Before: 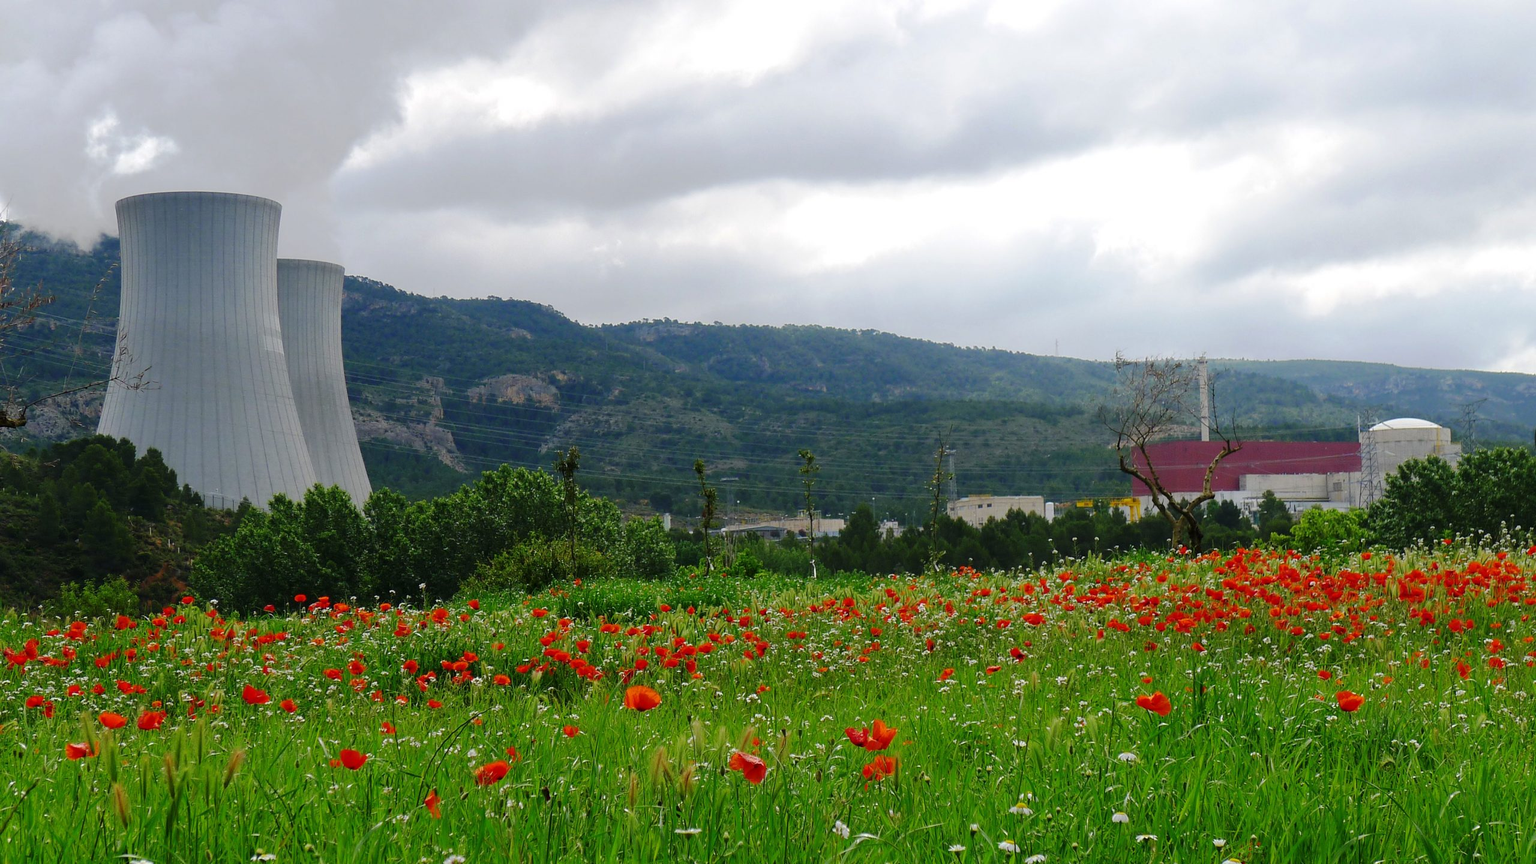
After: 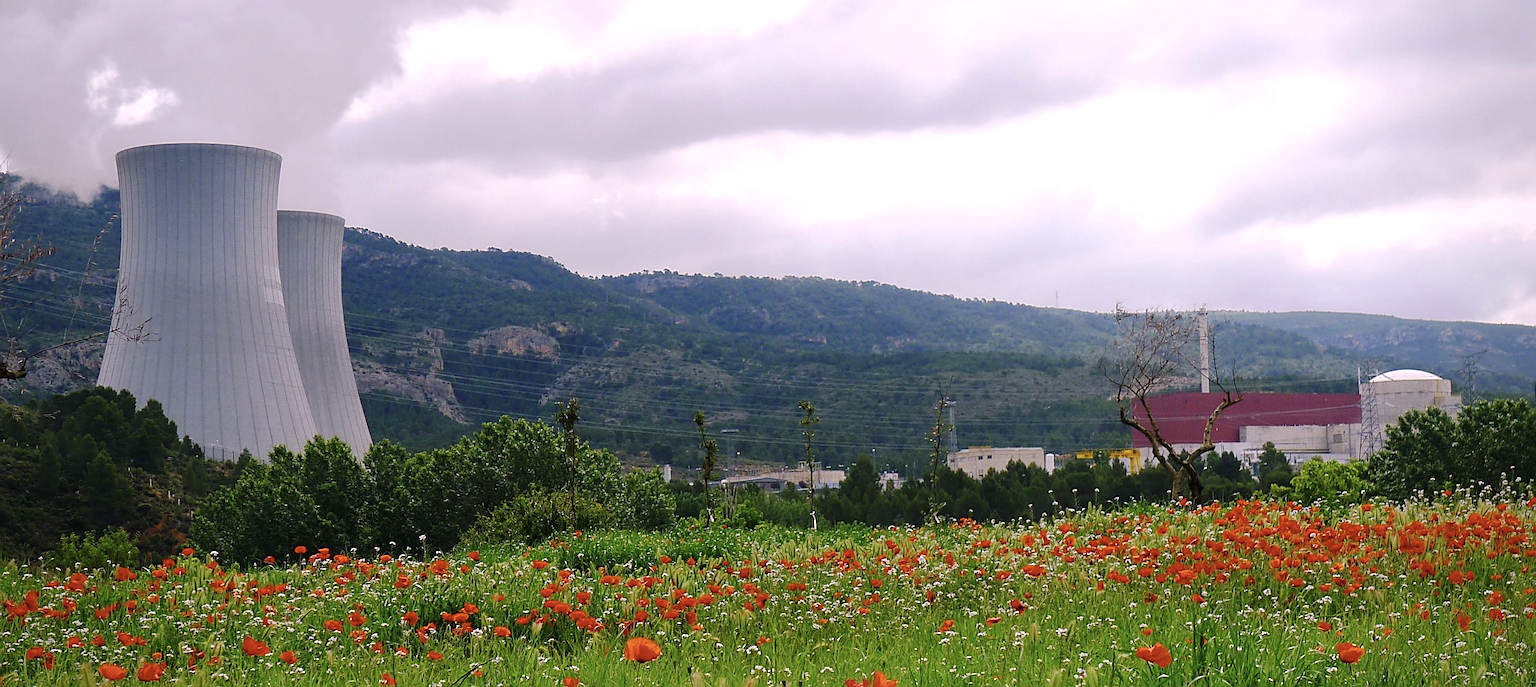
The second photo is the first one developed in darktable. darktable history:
crop and rotate: top 5.649%, bottom 14.778%
color balance rgb: highlights gain › chroma 2.009%, highlights gain › hue 65.99°, linear chroma grading › global chroma 7.616%, perceptual saturation grading › global saturation -1.772%, perceptual saturation grading › highlights -7.182%, perceptual saturation grading › mid-tones 8.015%, perceptual saturation grading › shadows 3.367%, global vibrance 20%
exposure: exposure 0.201 EV, compensate highlight preservation false
sharpen: on, module defaults
vignetting: saturation -0.002
contrast brightness saturation: contrast 0.056, brightness -0.005, saturation -0.238
color calibration: output R [1.063, -0.012, -0.003, 0], output B [-0.079, 0.047, 1, 0], x 0.37, y 0.382, temperature 4320.03 K
